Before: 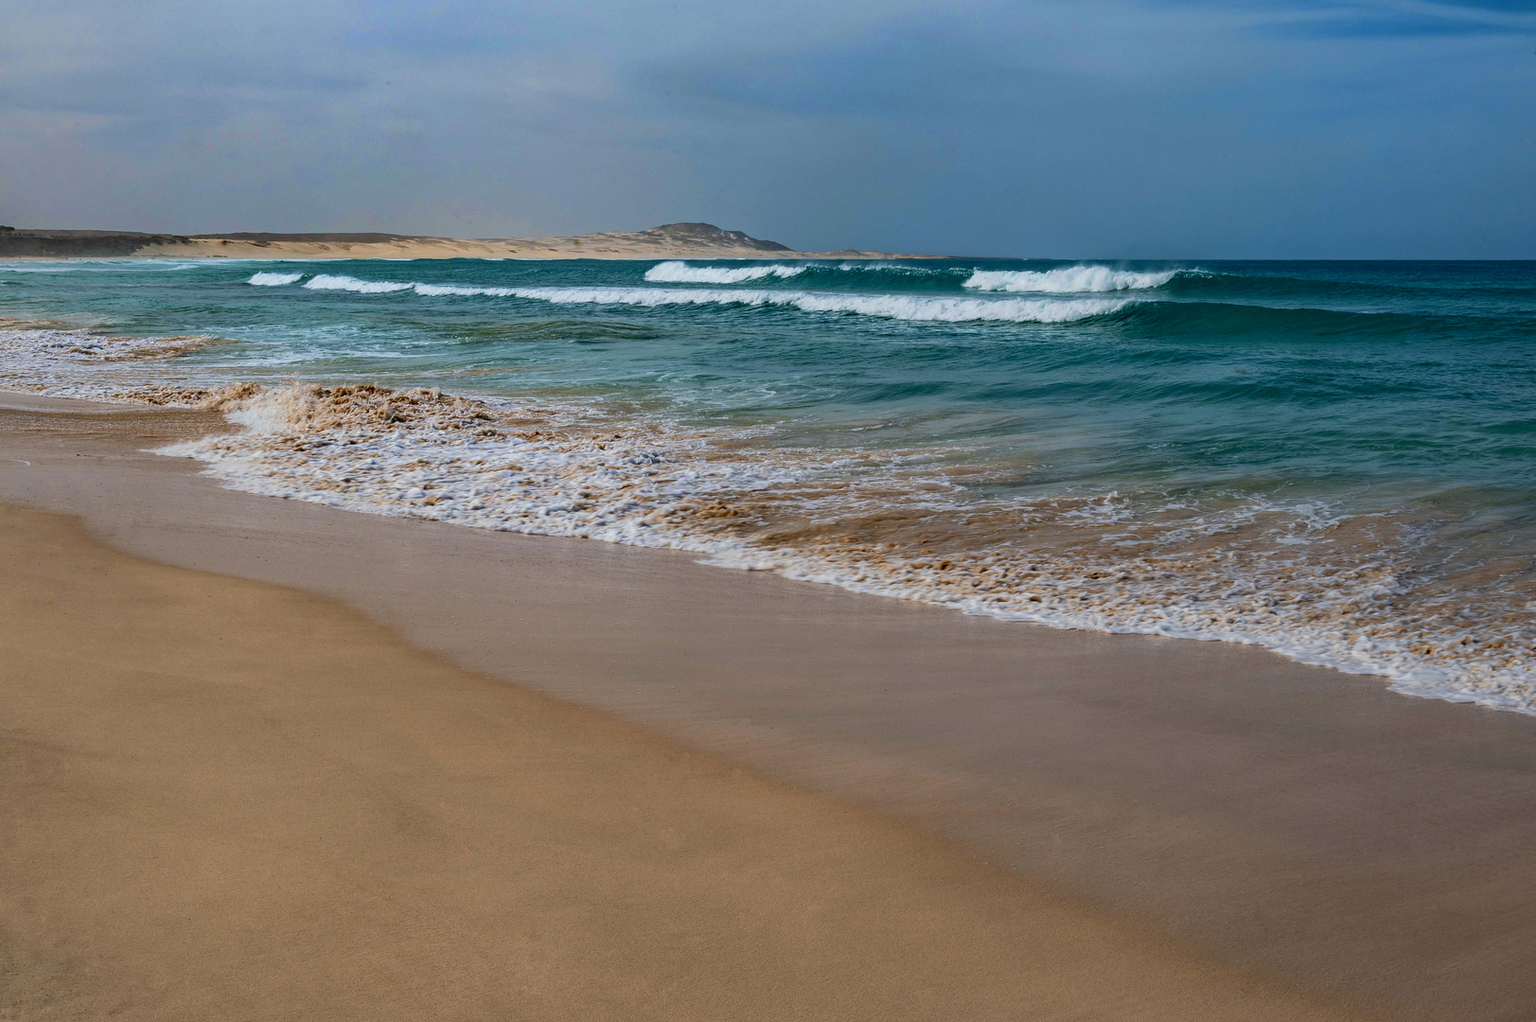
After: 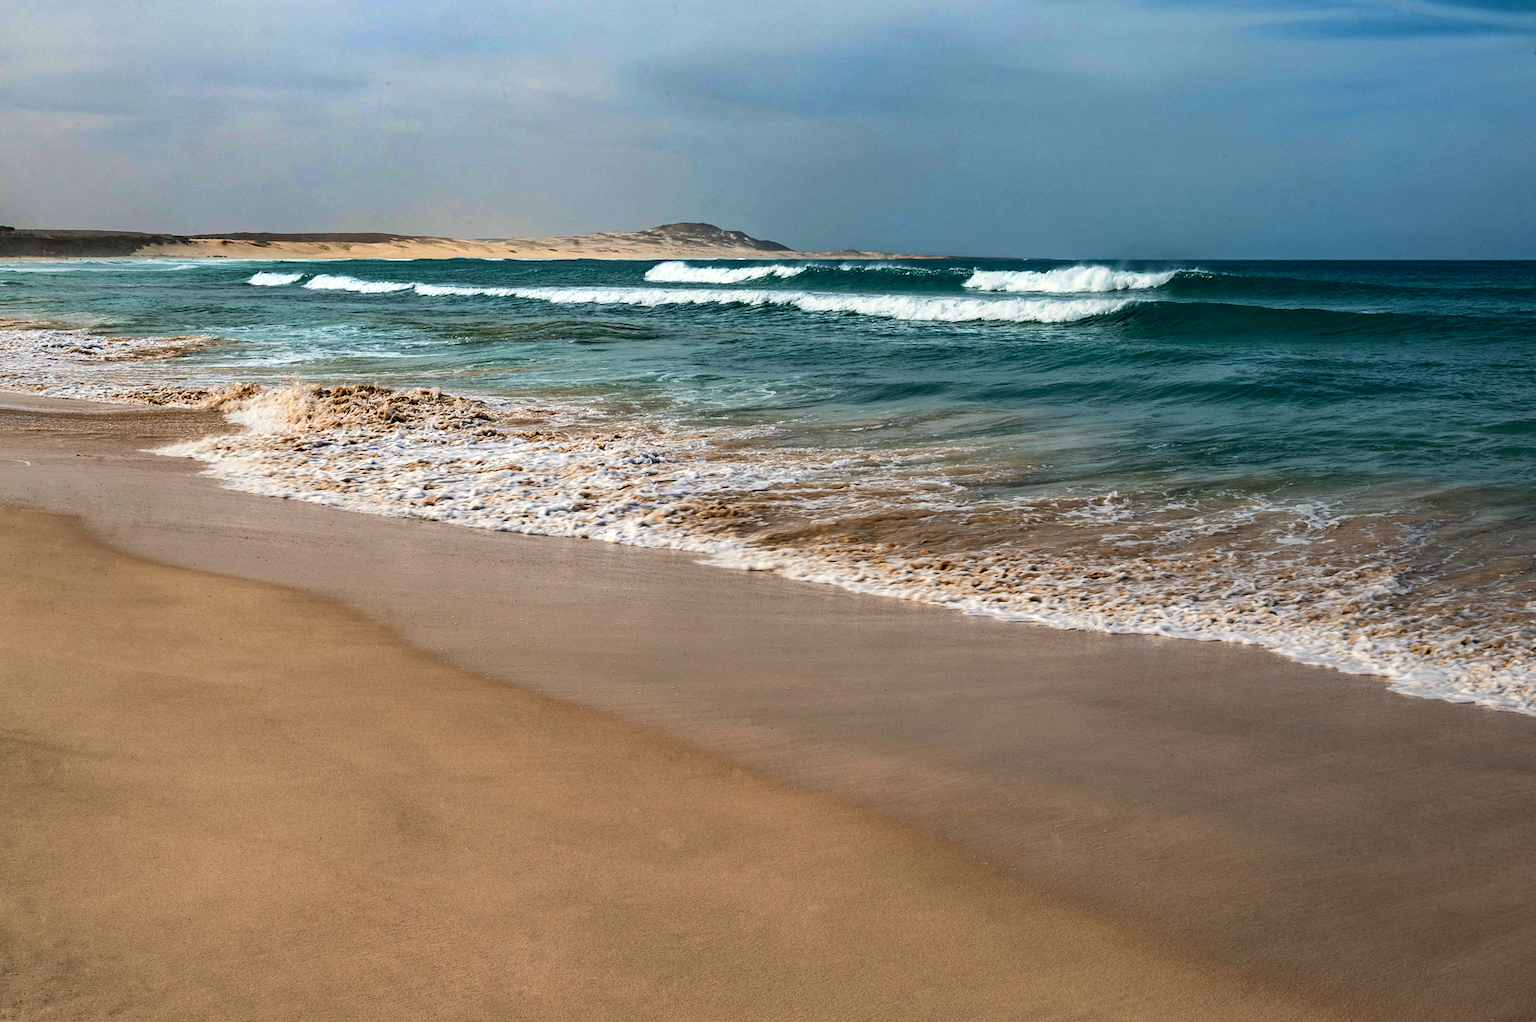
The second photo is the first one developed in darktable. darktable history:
white balance: red 1.045, blue 0.932
tone equalizer: -8 EV -0.75 EV, -7 EV -0.7 EV, -6 EV -0.6 EV, -5 EV -0.4 EV, -3 EV 0.4 EV, -2 EV 0.6 EV, -1 EV 0.7 EV, +0 EV 0.75 EV, edges refinement/feathering 500, mask exposure compensation -1.57 EV, preserve details no
